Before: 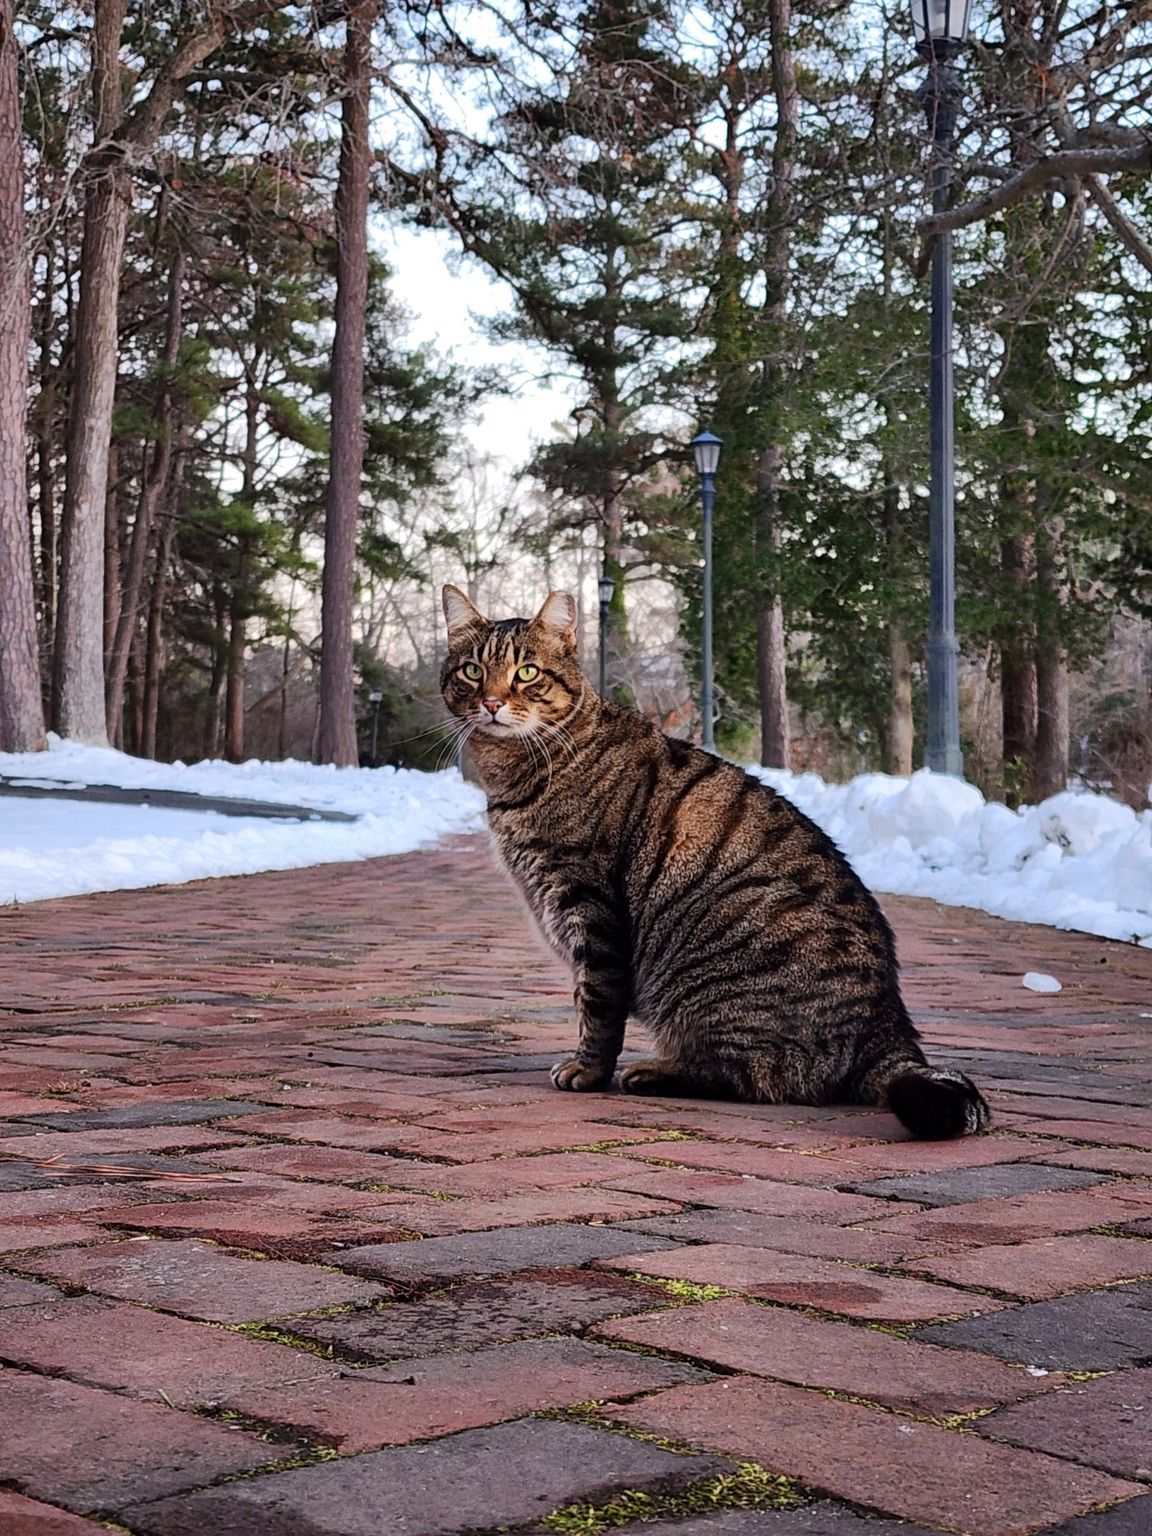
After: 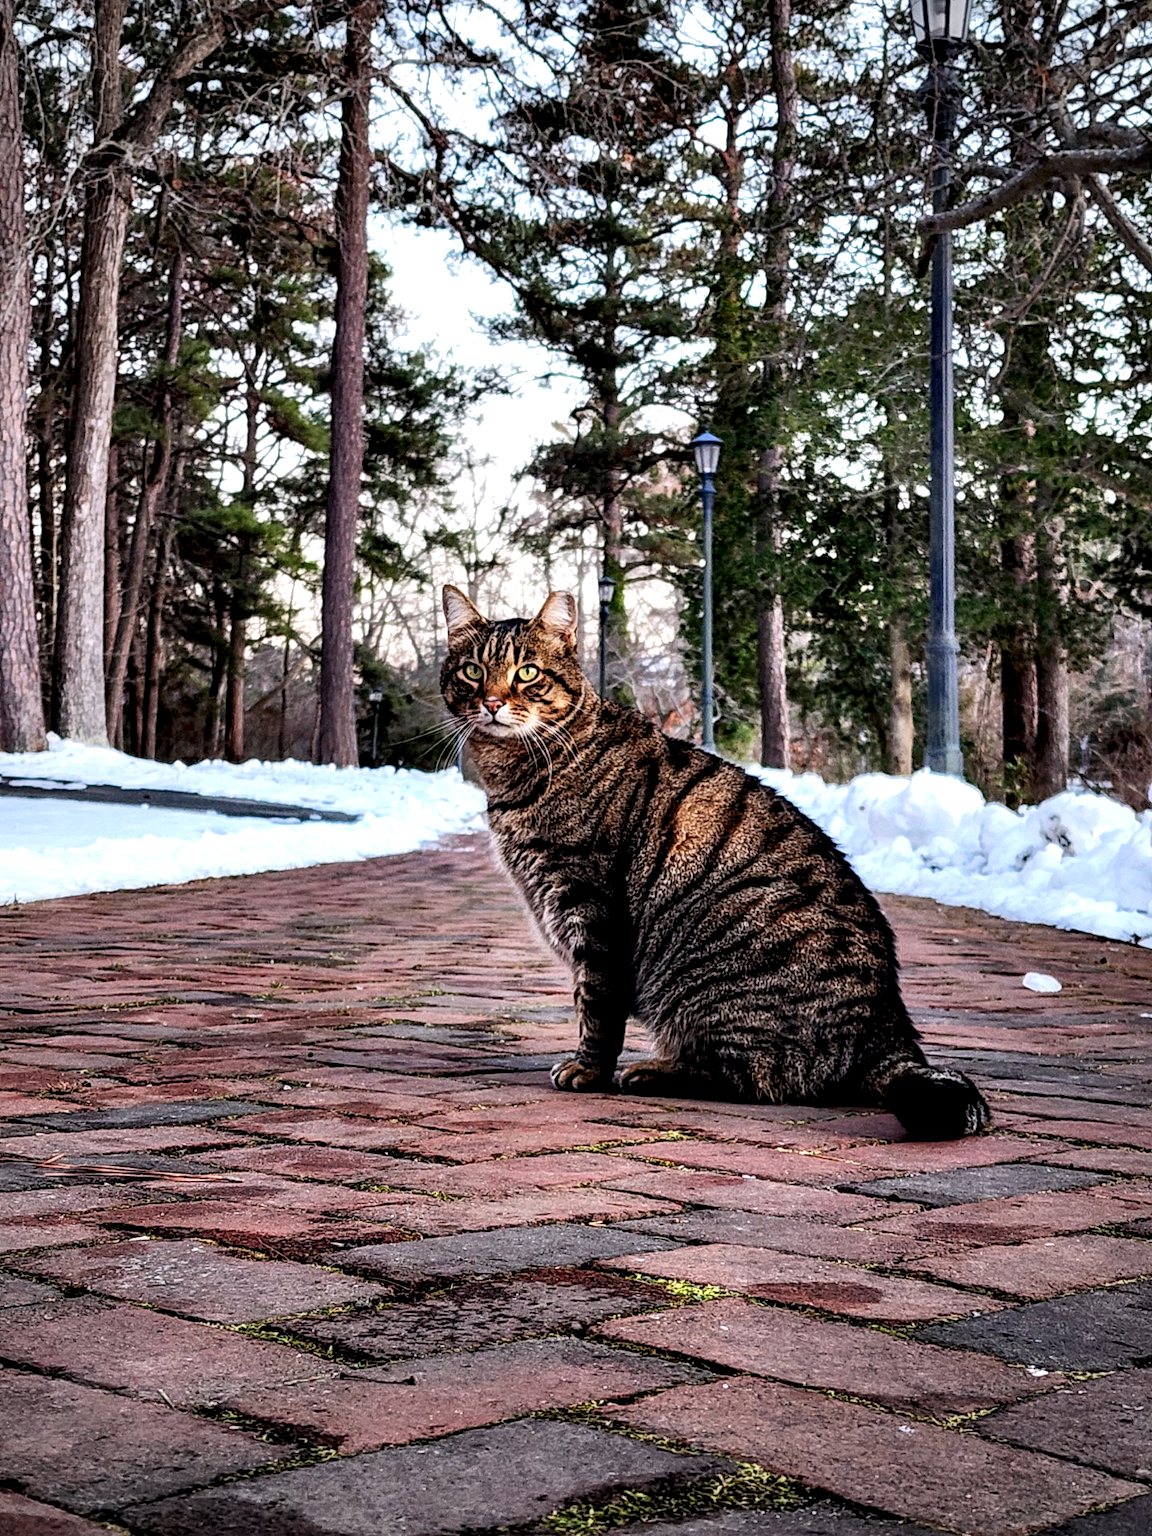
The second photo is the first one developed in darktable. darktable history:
contrast equalizer: y [[0.6 ×6], [0.55 ×6], [0 ×6], [0 ×6], [0 ×6]]
vignetting: fall-off start 74.21%, fall-off radius 65.91%
local contrast: detail 130%
